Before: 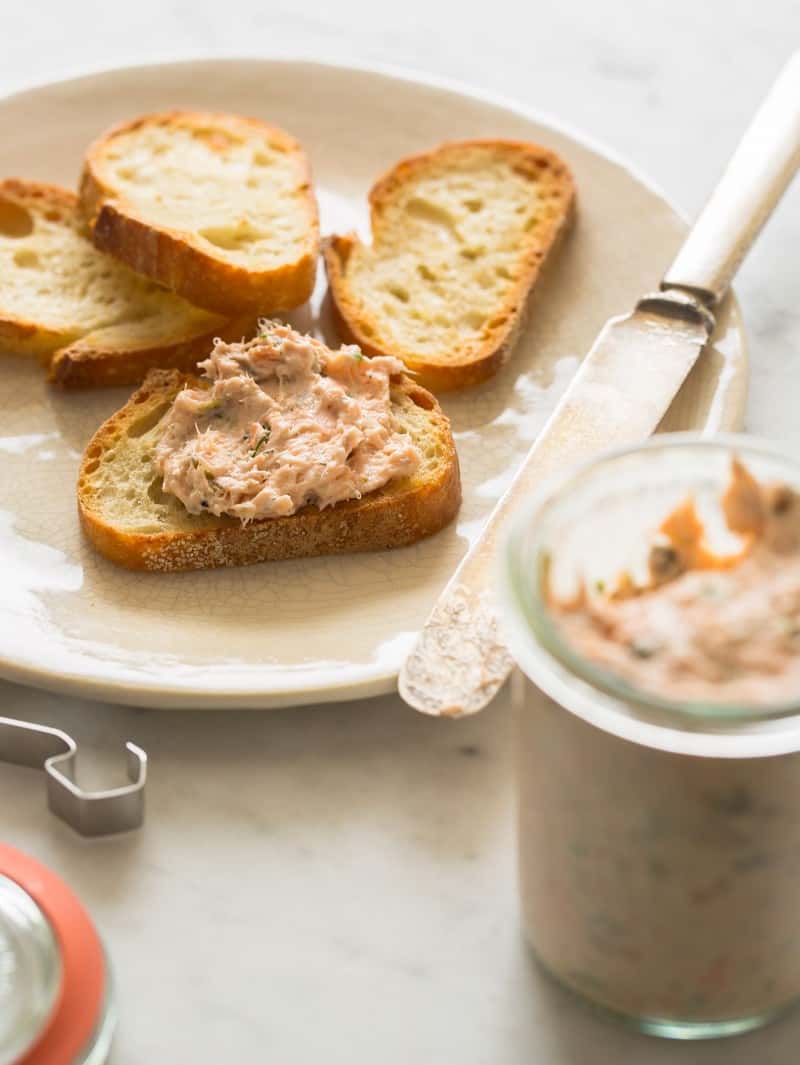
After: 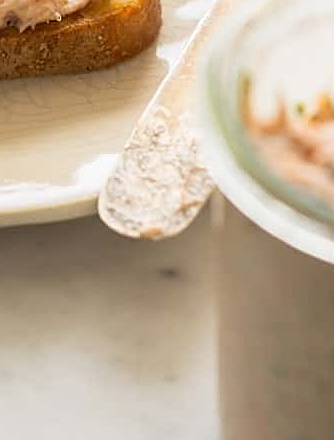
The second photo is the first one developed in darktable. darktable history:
crop: left 37.586%, top 44.908%, right 20.589%, bottom 13.696%
sharpen: on, module defaults
